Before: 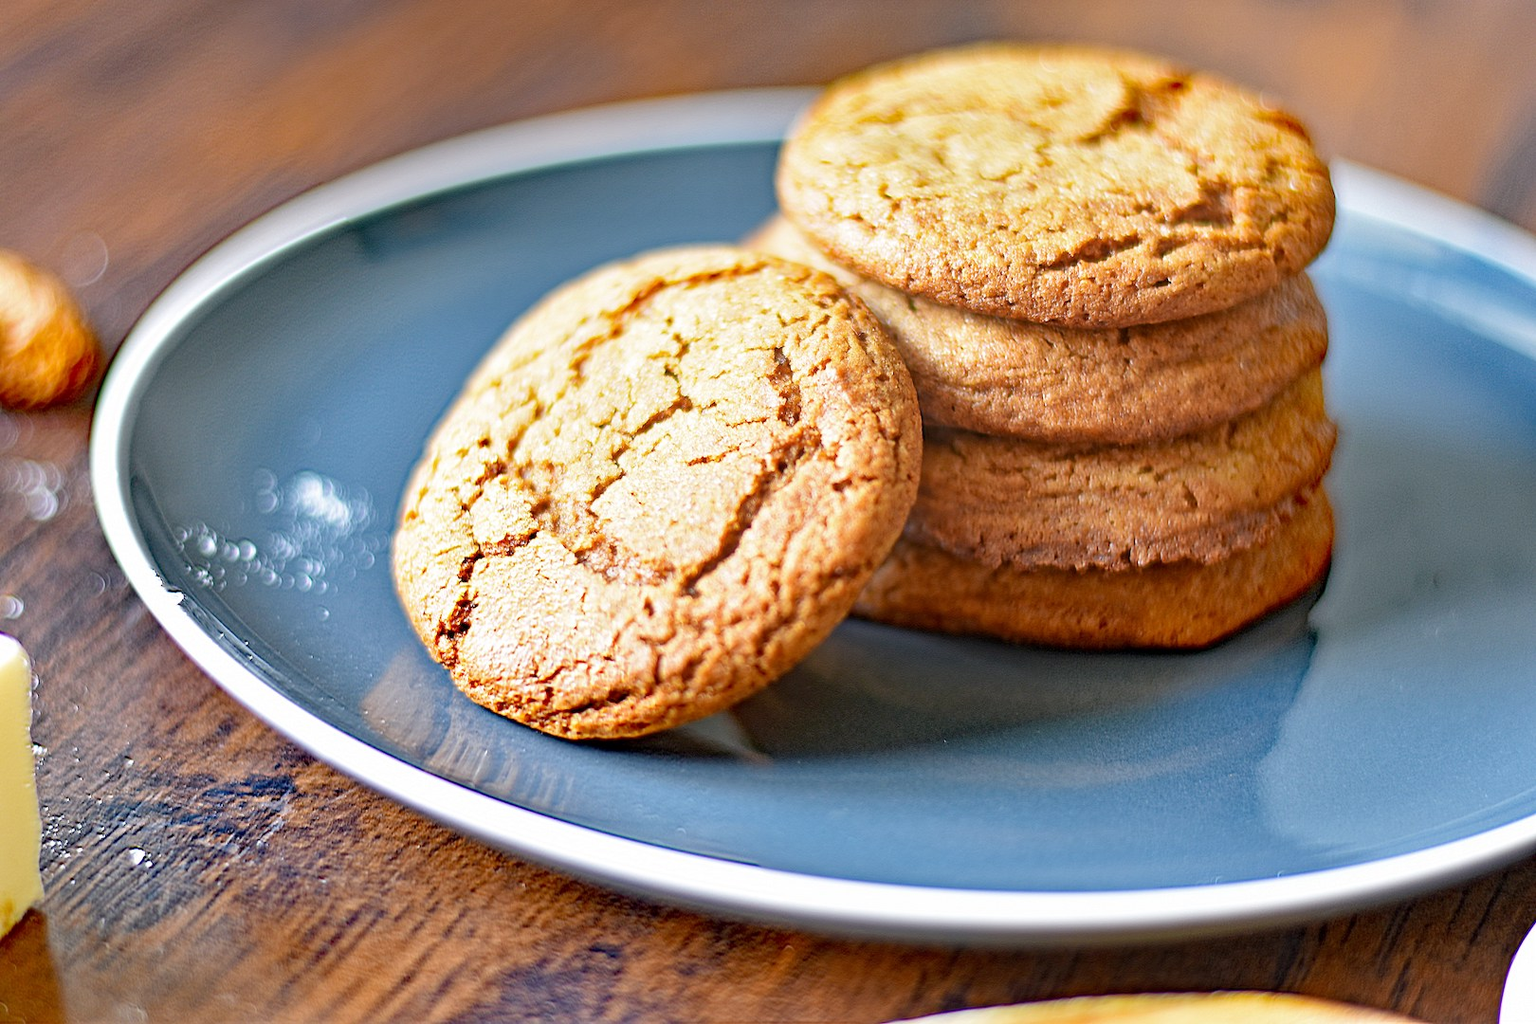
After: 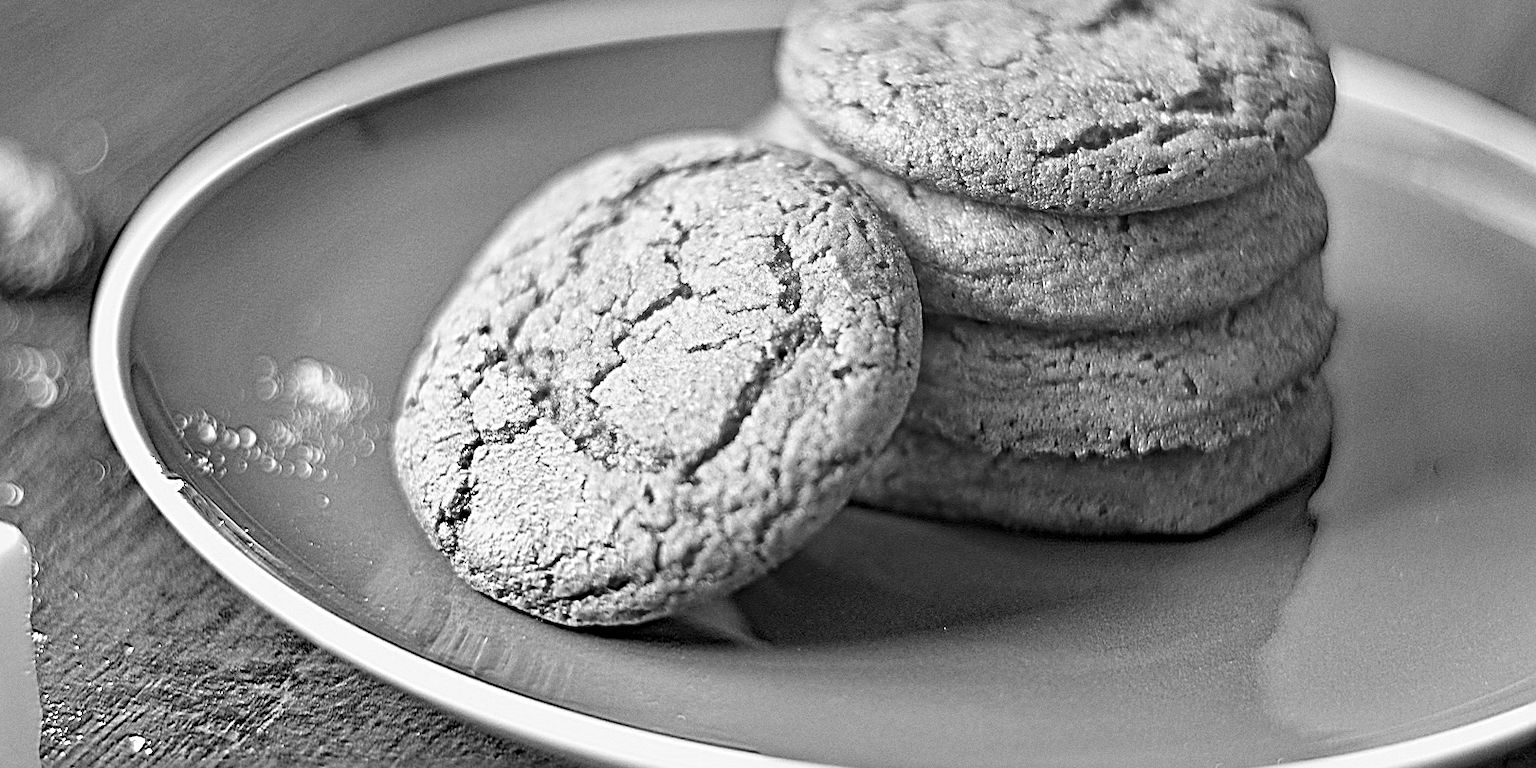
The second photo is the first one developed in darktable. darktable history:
grain: coarseness 0.09 ISO
sharpen: radius 3.025, amount 0.757
crop: top 11.038%, bottom 13.962%
color calibration: output gray [0.21, 0.42, 0.37, 0], gray › normalize channels true, illuminant same as pipeline (D50), adaptation XYZ, x 0.346, y 0.359, gamut compression 0
color balance rgb: perceptual saturation grading › global saturation 30%
